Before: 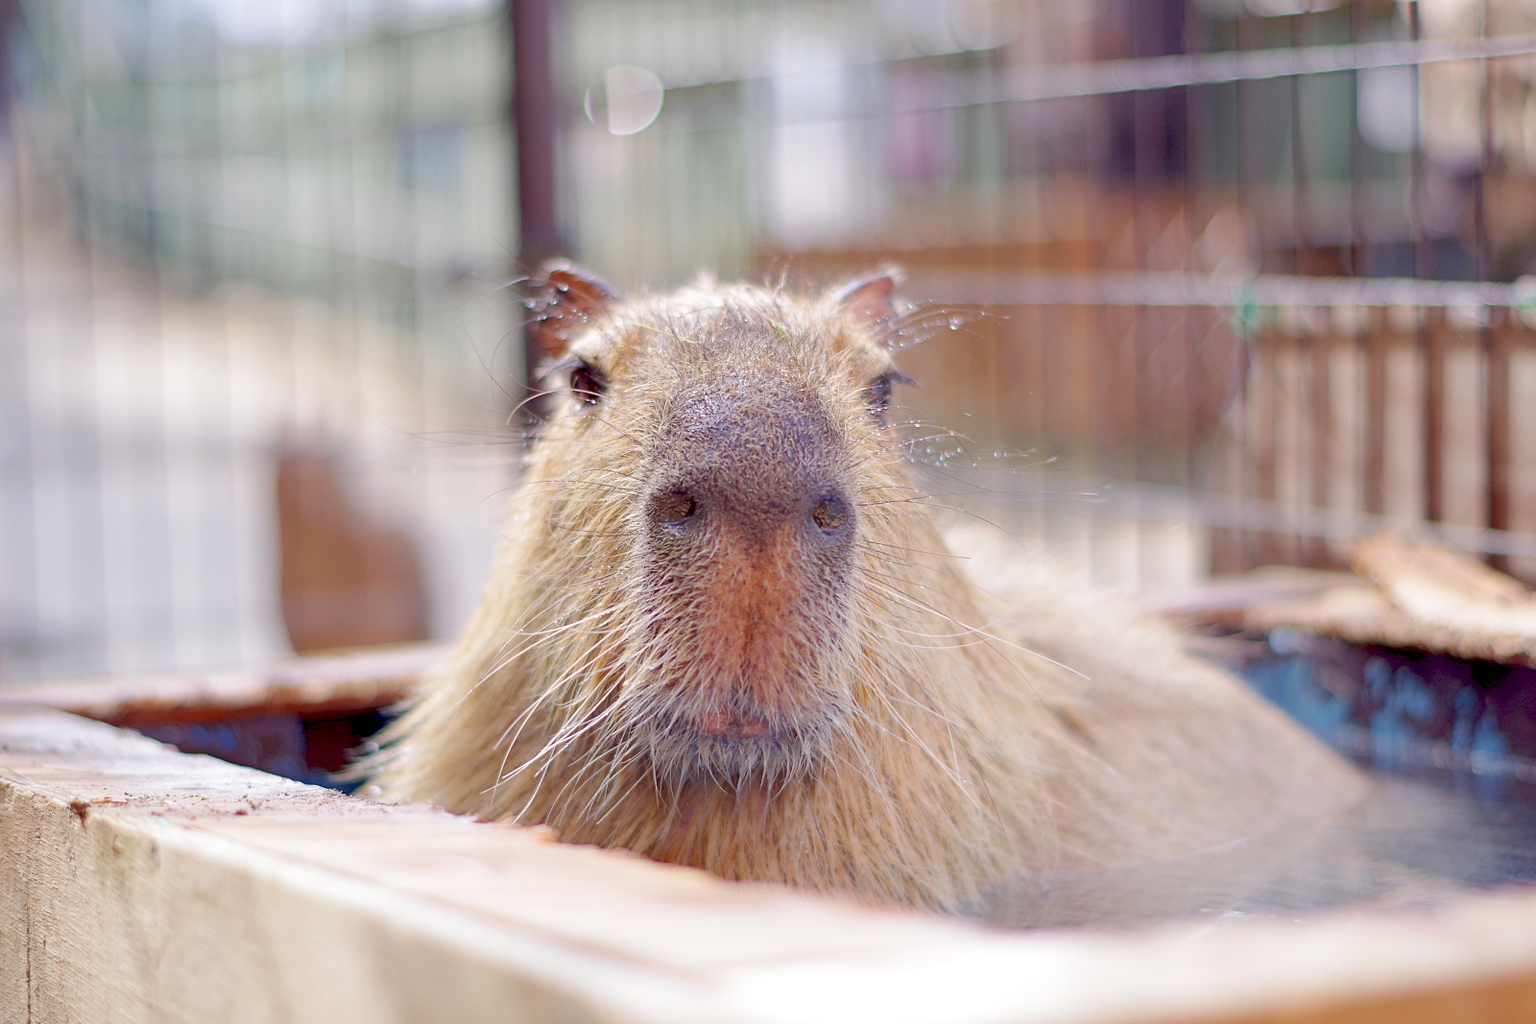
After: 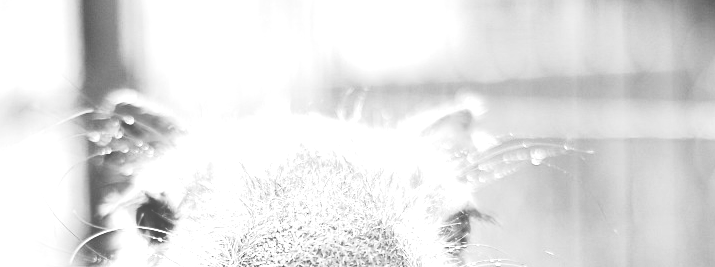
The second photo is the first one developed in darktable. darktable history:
exposure: black level correction 0, exposure 1.1 EV, compensate exposure bias true, compensate highlight preservation false
crop: left 28.64%, top 16.832%, right 26.637%, bottom 58.055%
color balance: mode lift, gamma, gain (sRGB), lift [0.997, 0.979, 1.021, 1.011], gamma [1, 1.084, 0.916, 0.998], gain [1, 0.87, 1.13, 1.101], contrast 4.55%, contrast fulcrum 38.24%, output saturation 104.09%
monochrome: a -6.99, b 35.61, size 1.4
tone curve: curves: ch0 [(0, 0) (0.003, 0.319) (0.011, 0.319) (0.025, 0.323) (0.044, 0.323) (0.069, 0.327) (0.1, 0.33) (0.136, 0.338) (0.177, 0.348) (0.224, 0.361) (0.277, 0.374) (0.335, 0.398) (0.399, 0.444) (0.468, 0.516) (0.543, 0.595) (0.623, 0.694) (0.709, 0.793) (0.801, 0.883) (0.898, 0.942) (1, 1)], preserve colors none
